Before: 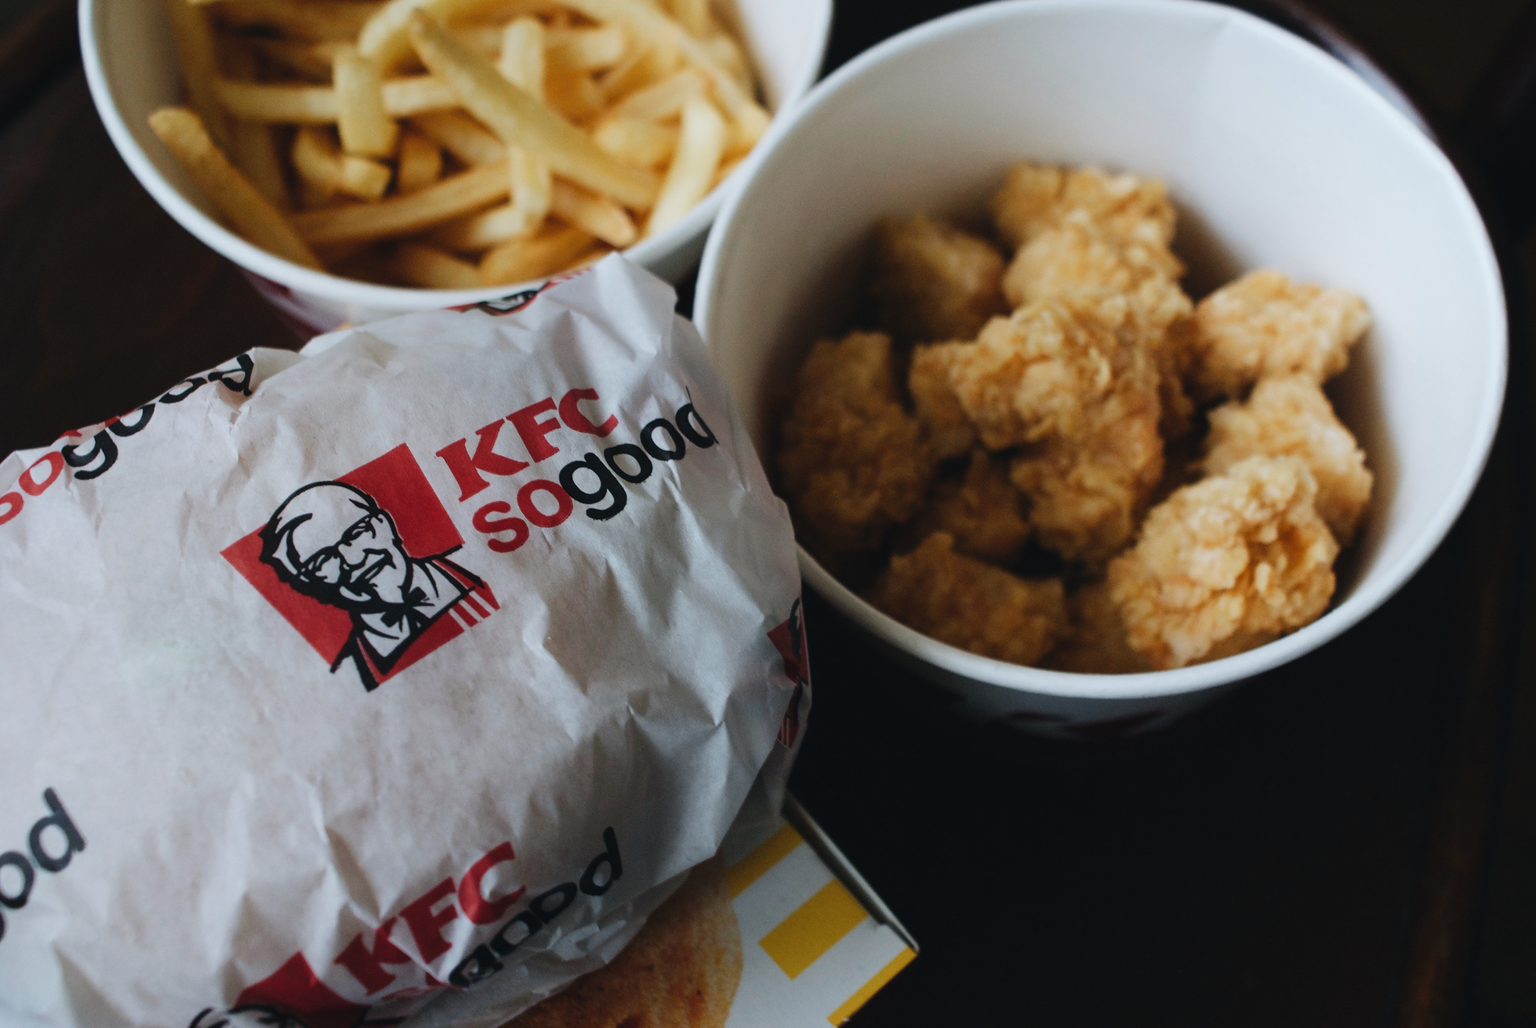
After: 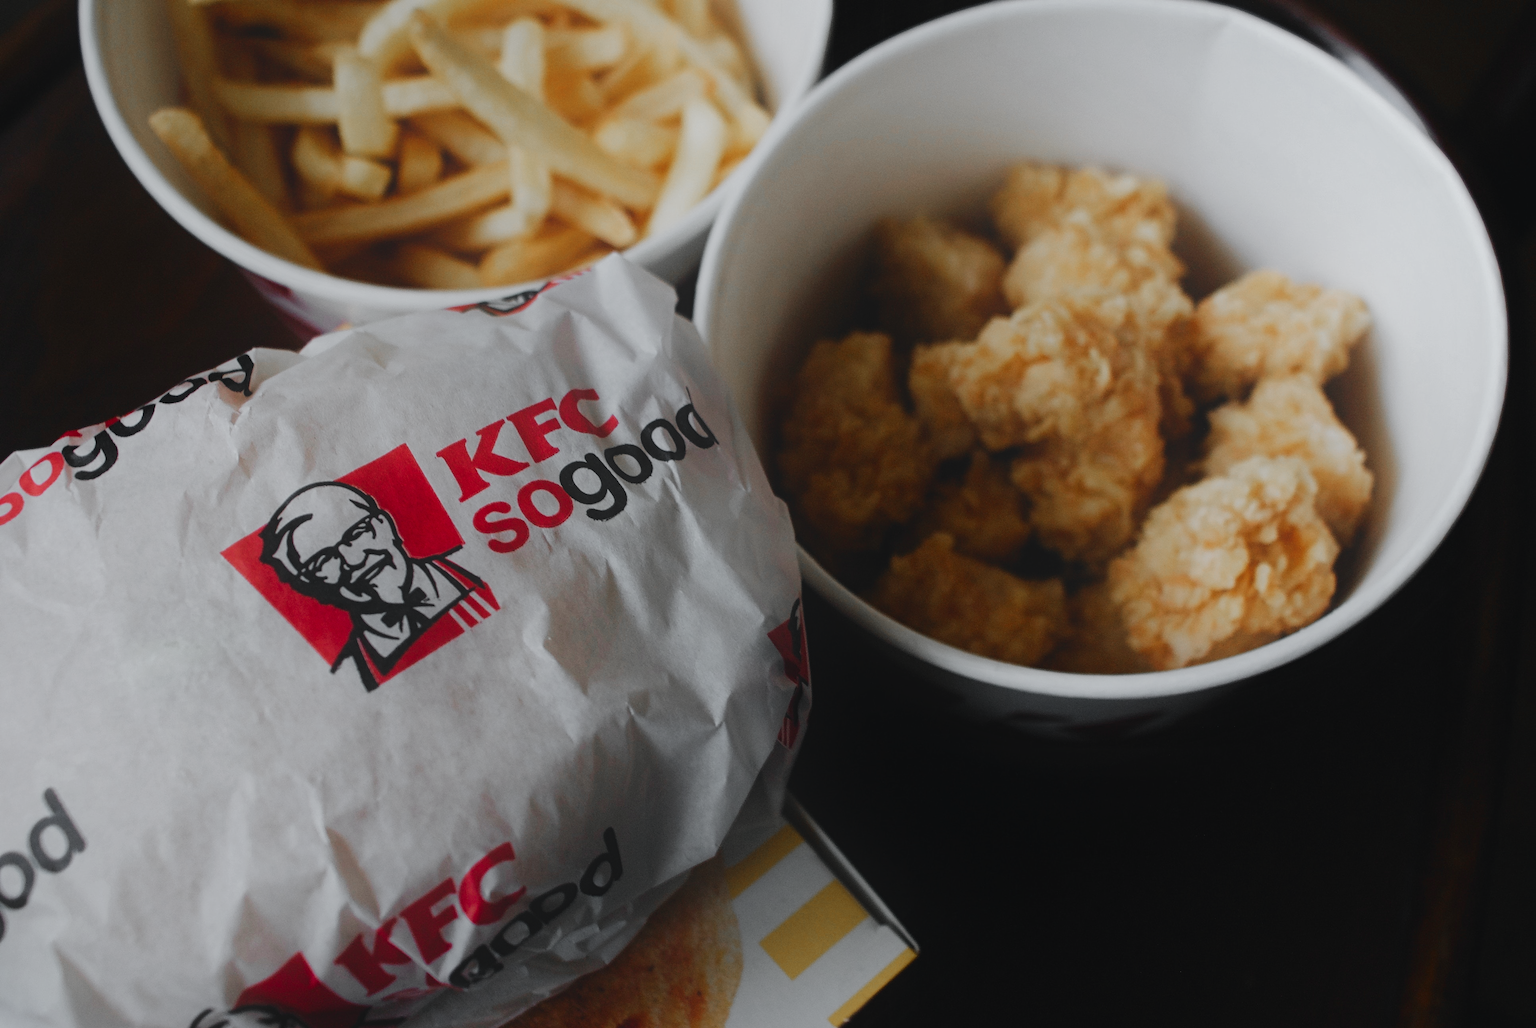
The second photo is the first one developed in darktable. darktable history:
contrast equalizer: y [[0.439, 0.44, 0.442, 0.457, 0.493, 0.498], [0.5 ×6], [0.5 ×6], [0 ×6], [0 ×6]]
shadows and highlights: shadows -20, white point adjustment -2, highlights -35
color zones: curves: ch1 [(0, 0.638) (0.193, 0.442) (0.286, 0.15) (0.429, 0.14) (0.571, 0.142) (0.714, 0.154) (0.857, 0.175) (1, 0.638)]
